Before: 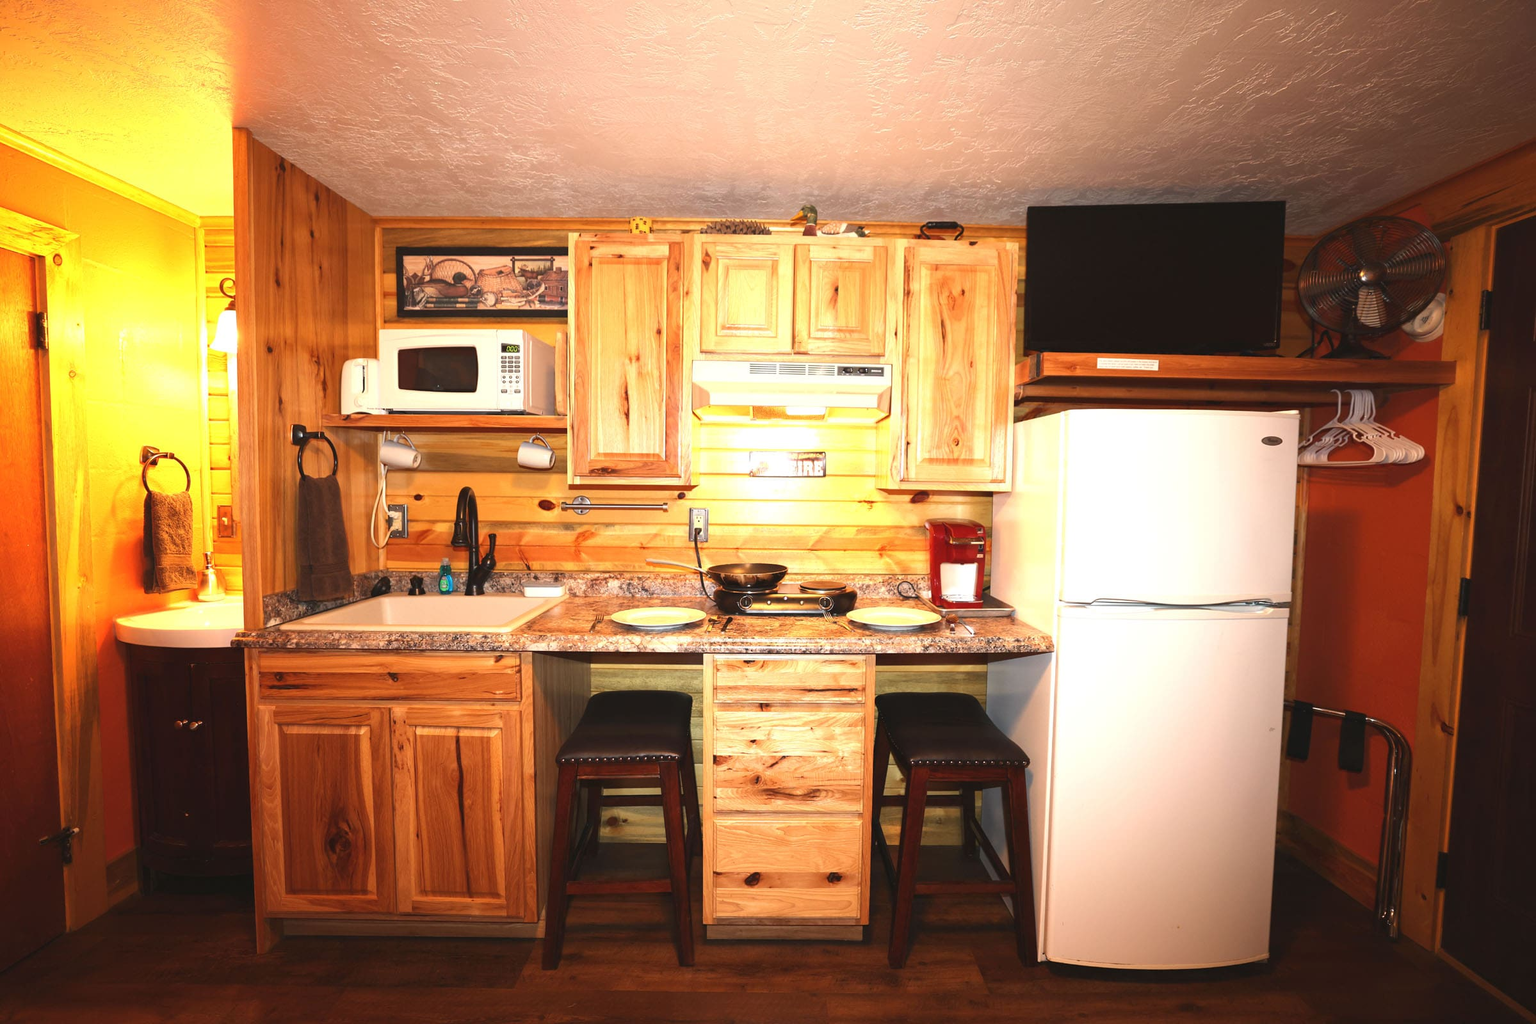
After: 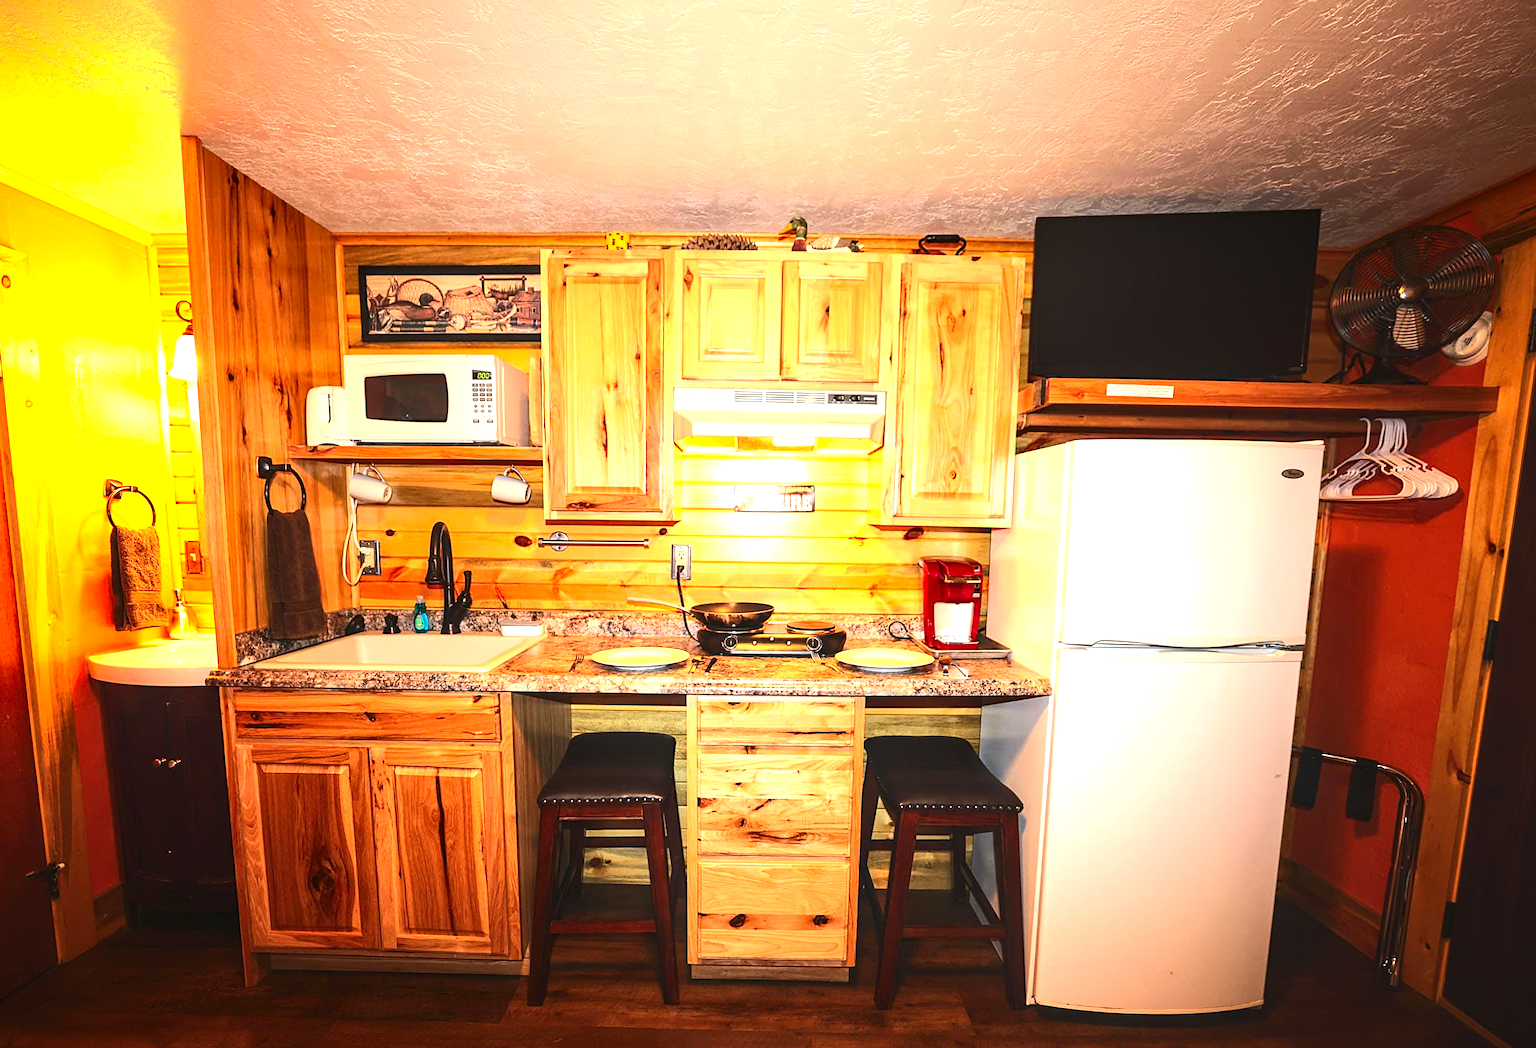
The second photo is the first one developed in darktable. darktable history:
rotate and perspective: rotation 0.074°, lens shift (vertical) 0.096, lens shift (horizontal) -0.041, crop left 0.043, crop right 0.952, crop top 0.024, crop bottom 0.979
sharpen: on, module defaults
tone equalizer: -8 EV -0.417 EV, -7 EV -0.389 EV, -6 EV -0.333 EV, -5 EV -0.222 EV, -3 EV 0.222 EV, -2 EV 0.333 EV, -1 EV 0.389 EV, +0 EV 0.417 EV, edges refinement/feathering 500, mask exposure compensation -1.25 EV, preserve details no
local contrast: on, module defaults
contrast brightness saturation: contrast 0.23, brightness 0.1, saturation 0.29
